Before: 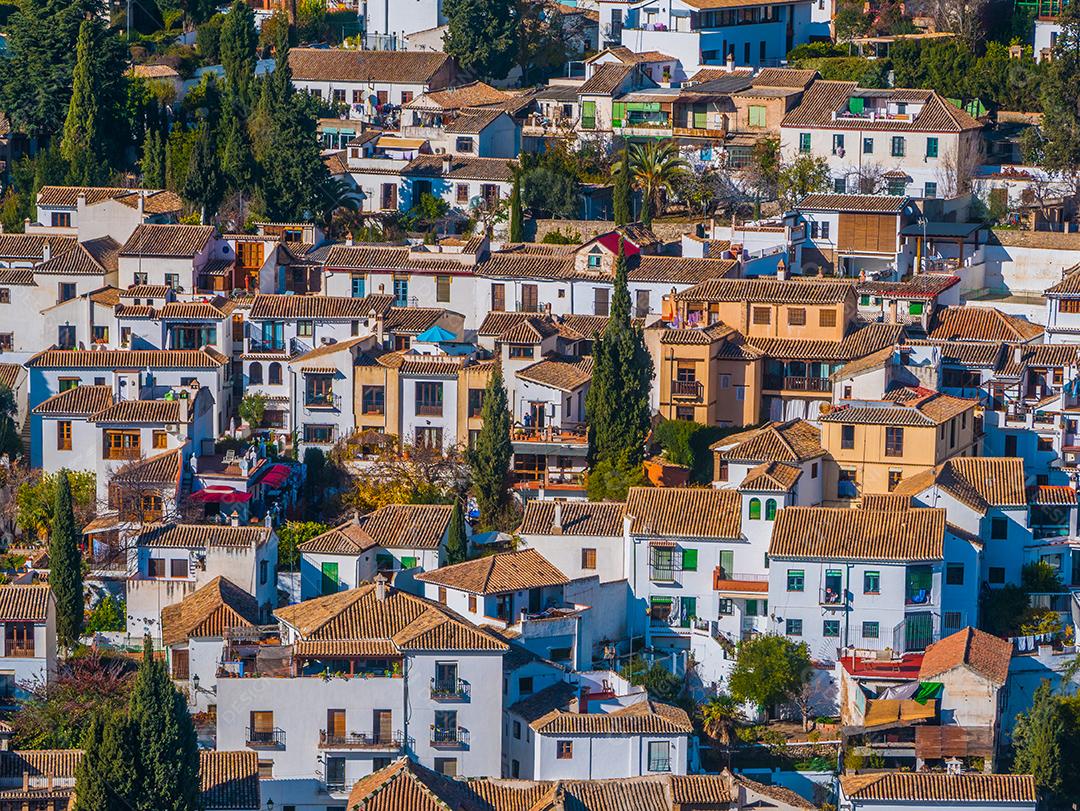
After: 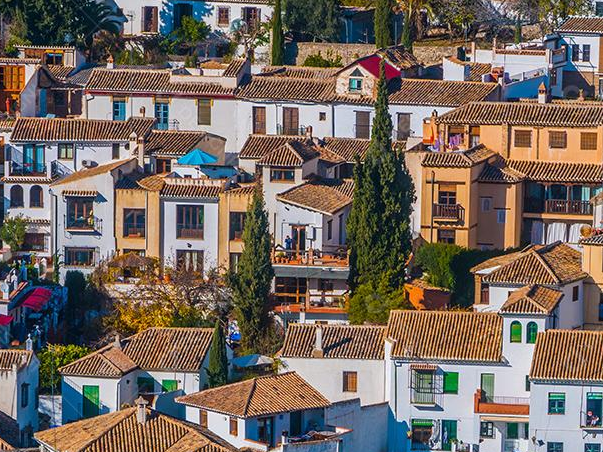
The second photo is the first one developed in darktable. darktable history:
crop and rotate: left 22.13%, top 22.054%, right 22.026%, bottom 22.102%
